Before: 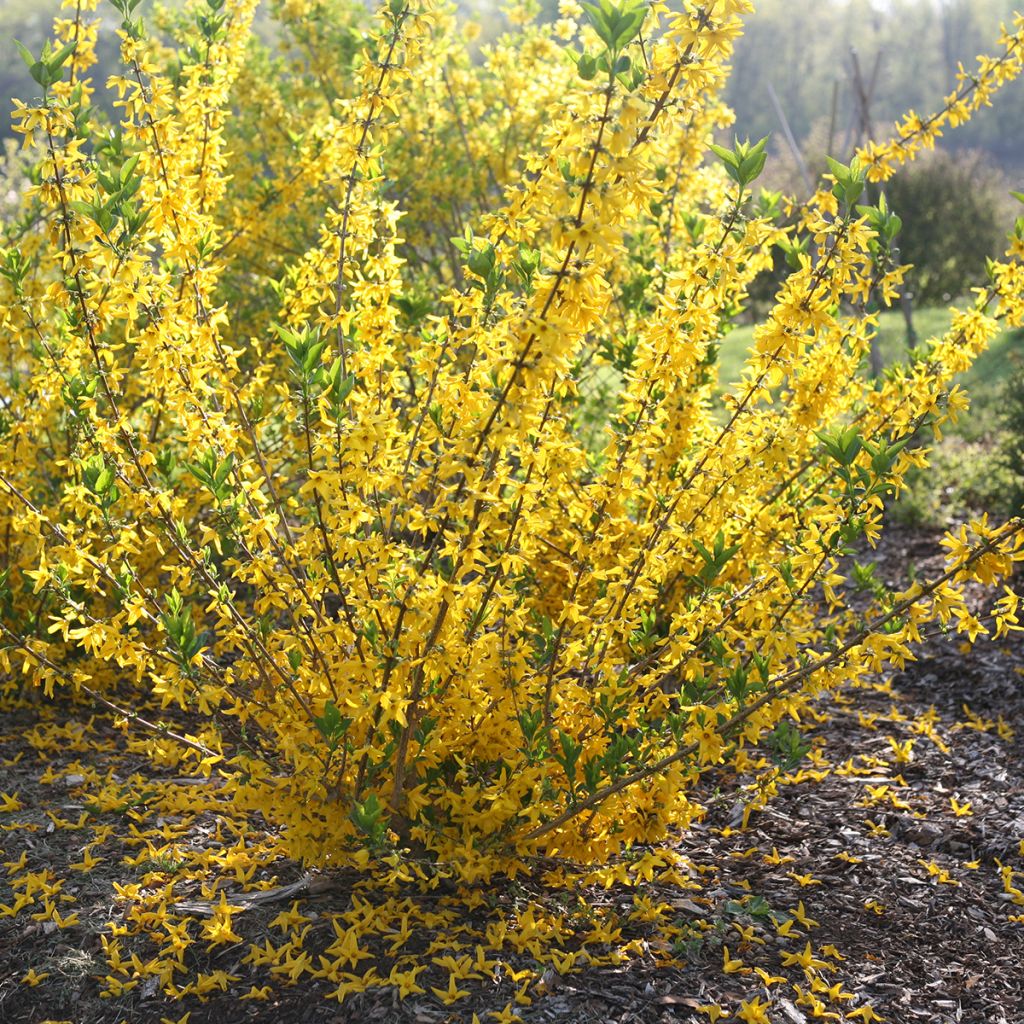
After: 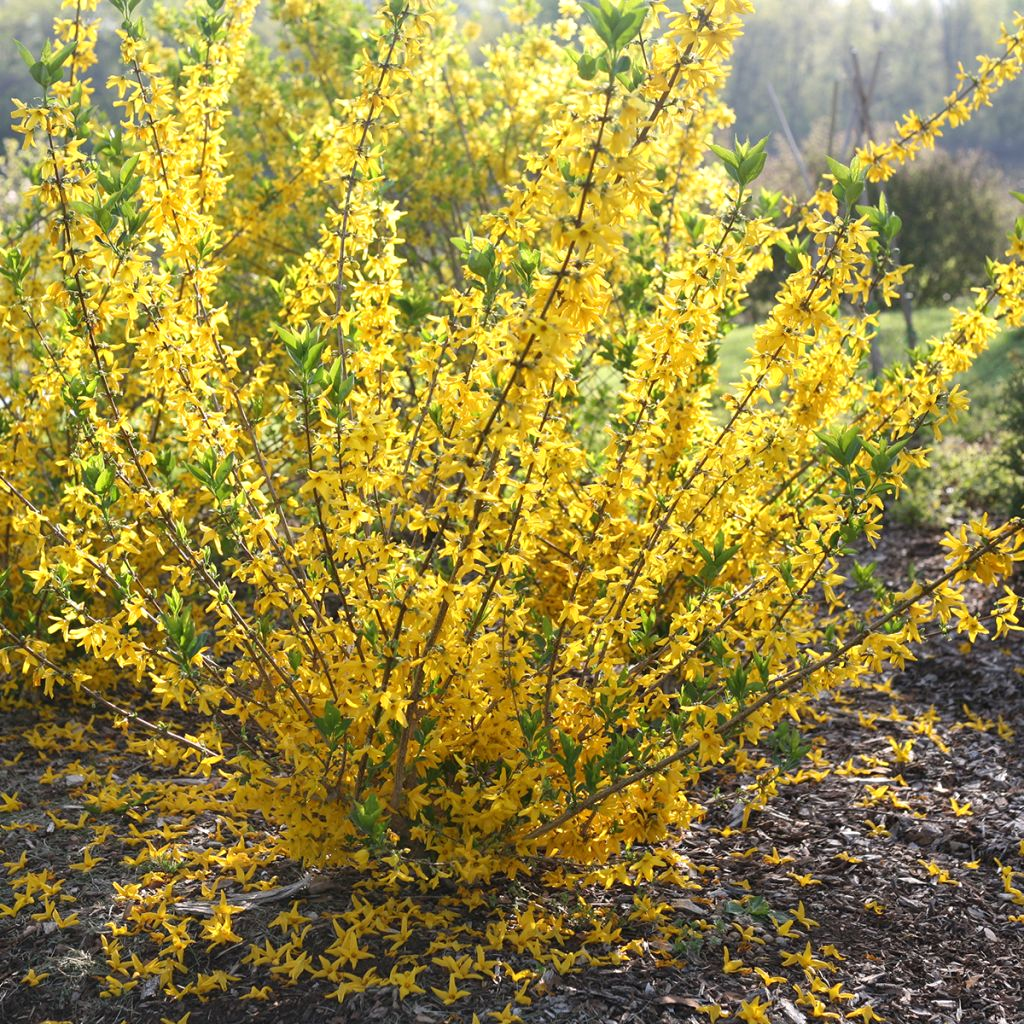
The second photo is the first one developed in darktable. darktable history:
exposure: exposure 0.074 EV, compensate exposure bias true, compensate highlight preservation false
